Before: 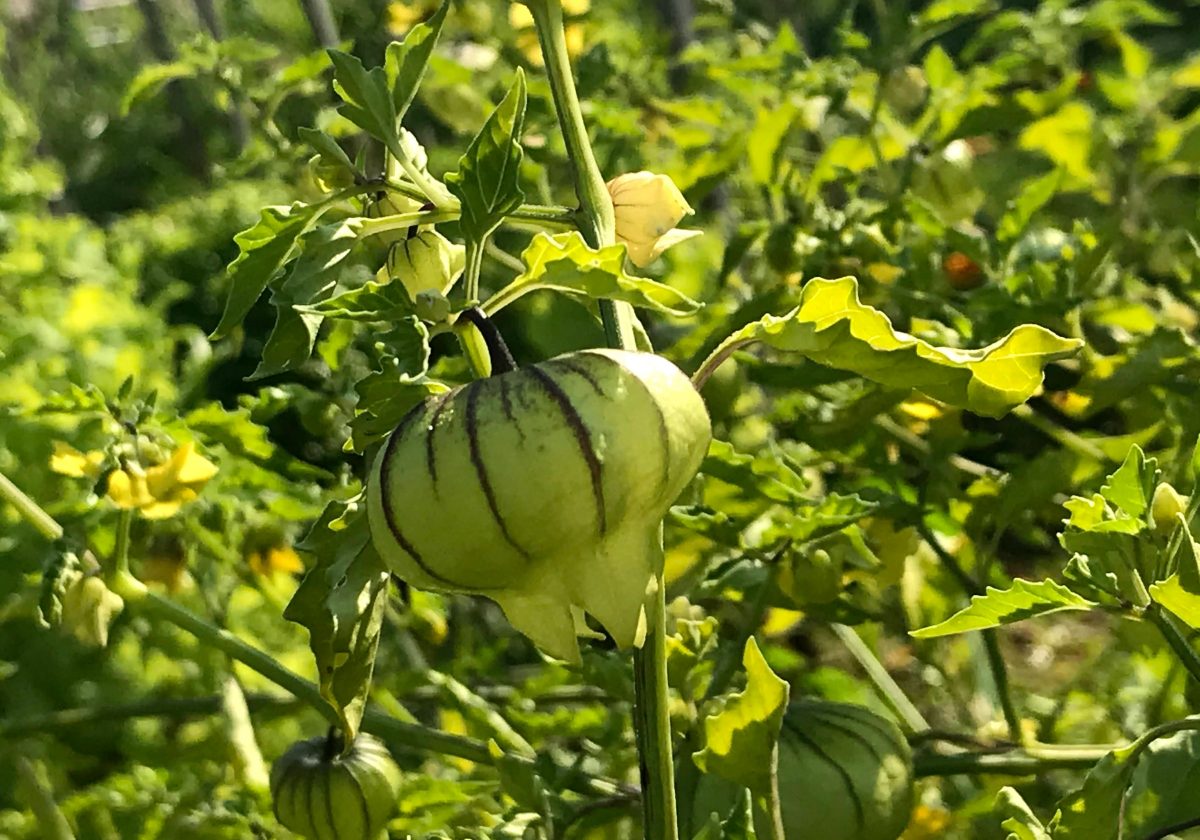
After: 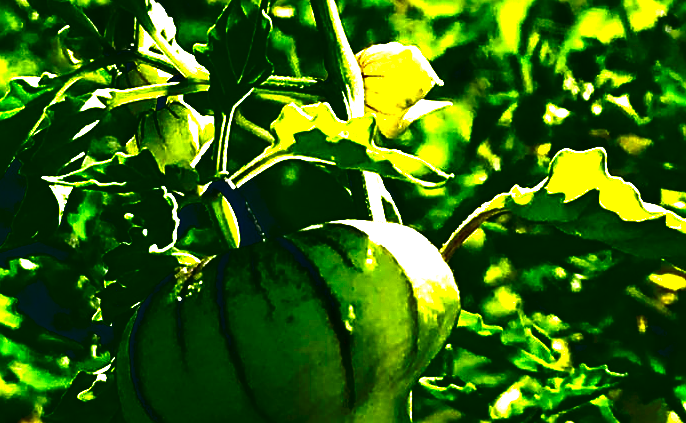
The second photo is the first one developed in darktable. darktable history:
sharpen: on, module defaults
color balance: lift [1.016, 0.983, 1, 1.017], gamma [0.958, 1, 1, 1], gain [0.981, 1.007, 0.993, 1.002], input saturation 118.26%, contrast 13.43%, contrast fulcrum 21.62%, output saturation 82.76%
crop: left 20.932%, top 15.471%, right 21.848%, bottom 34.081%
contrast brightness saturation: brightness -1, saturation 1
exposure: exposure 0.7 EV, compensate highlight preservation false
white balance: red 0.976, blue 1.04
